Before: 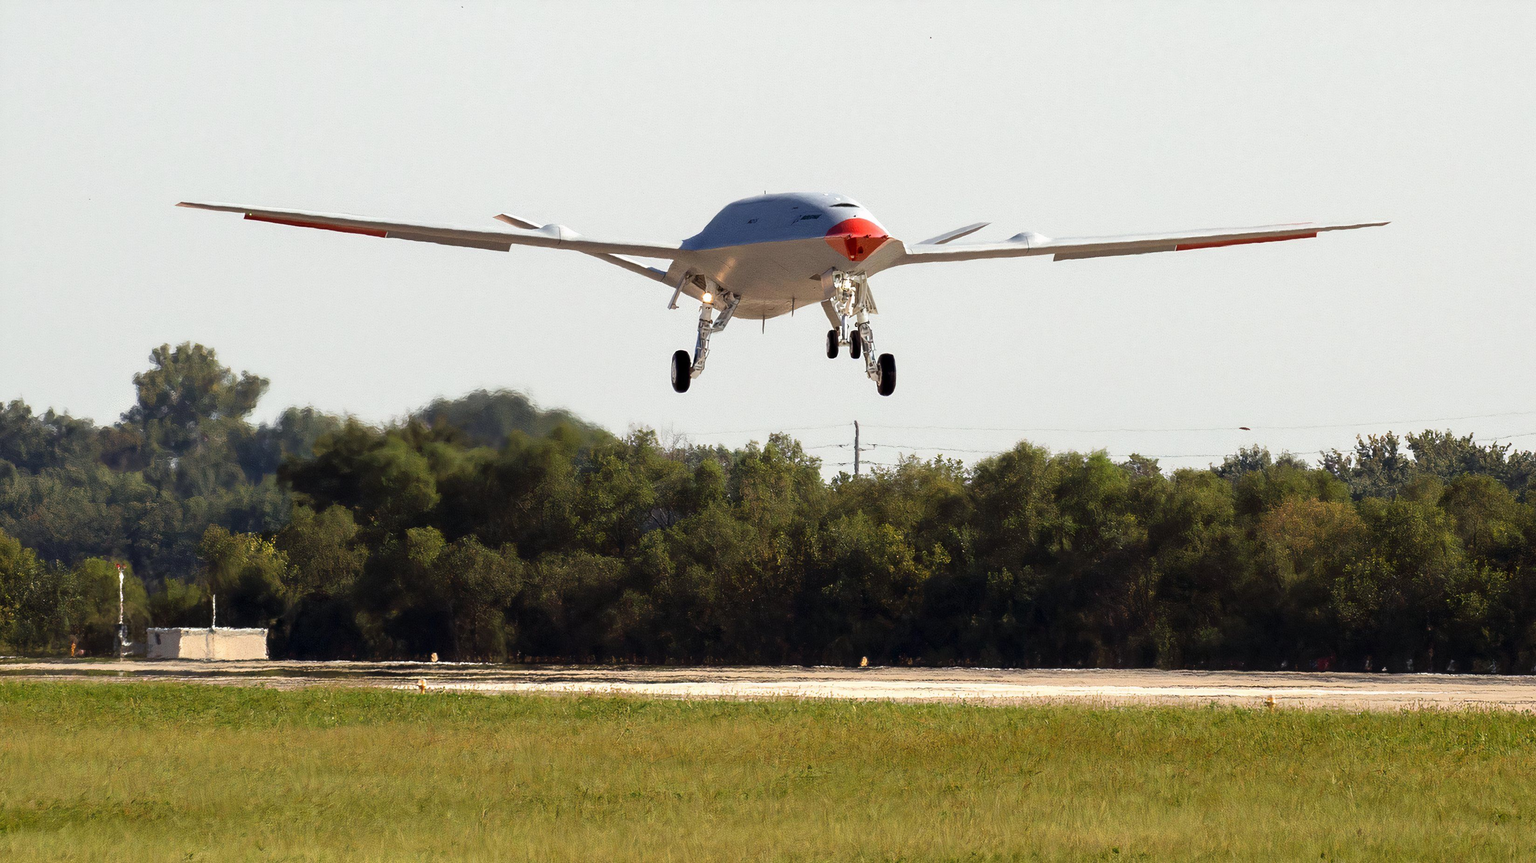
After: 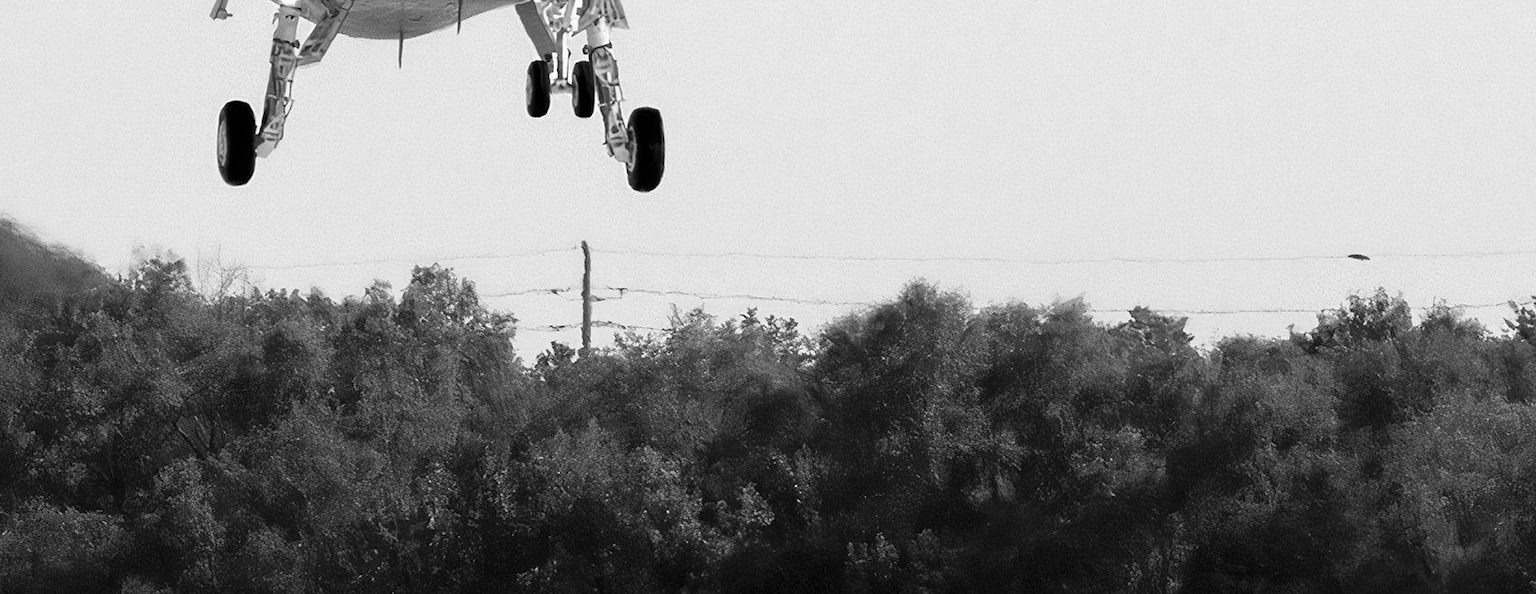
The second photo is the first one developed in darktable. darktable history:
crop: left 36.607%, top 34.735%, right 13.146%, bottom 30.611%
monochrome: a 0, b 0, size 0.5, highlights 0.57
